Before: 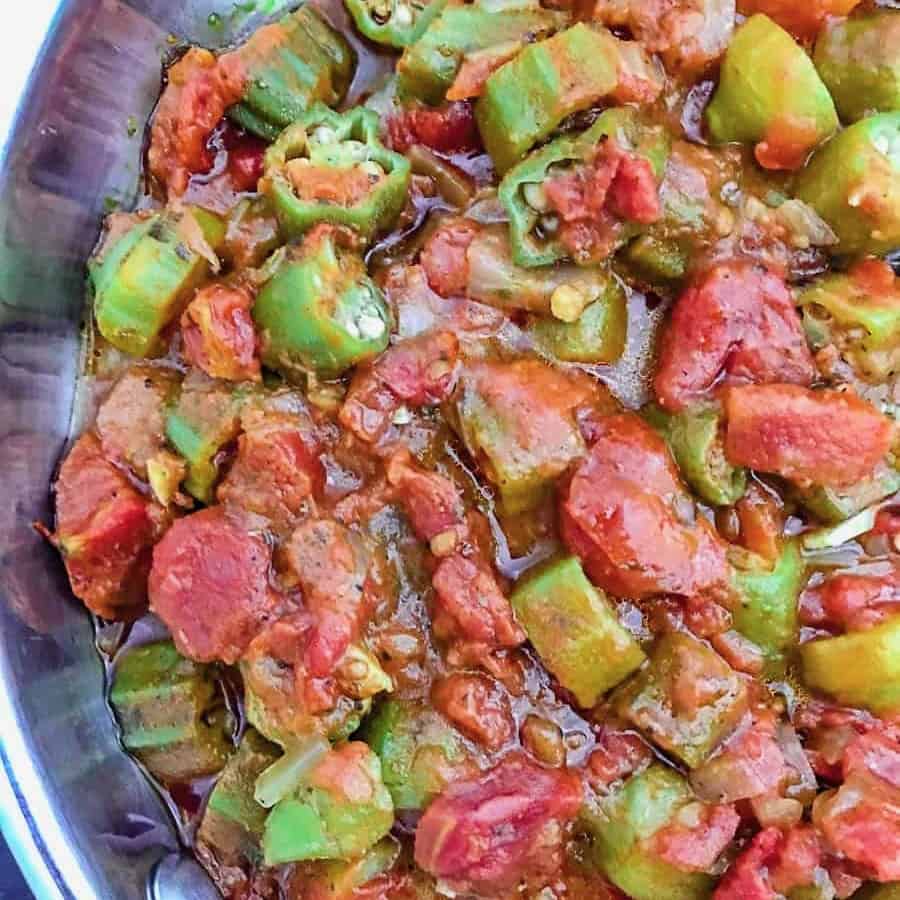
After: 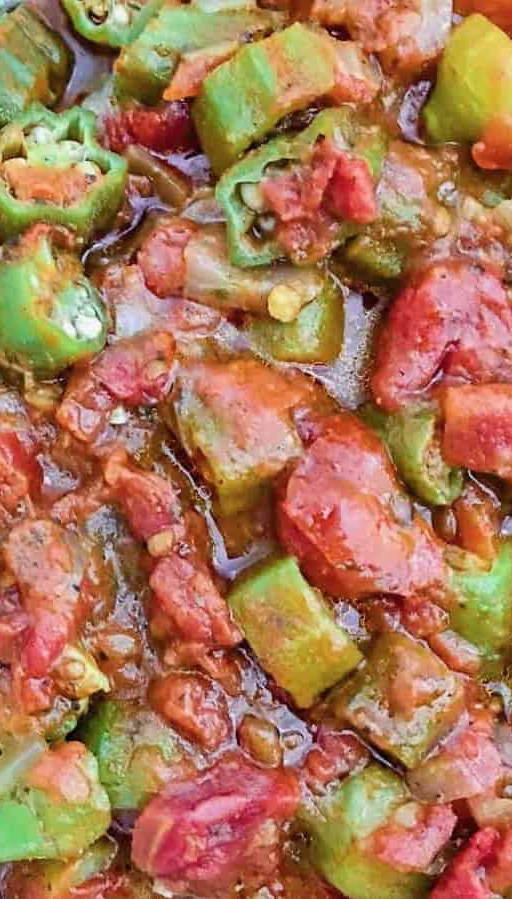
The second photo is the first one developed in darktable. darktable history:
crop: left 31.494%, top 0.007%, right 11.593%
